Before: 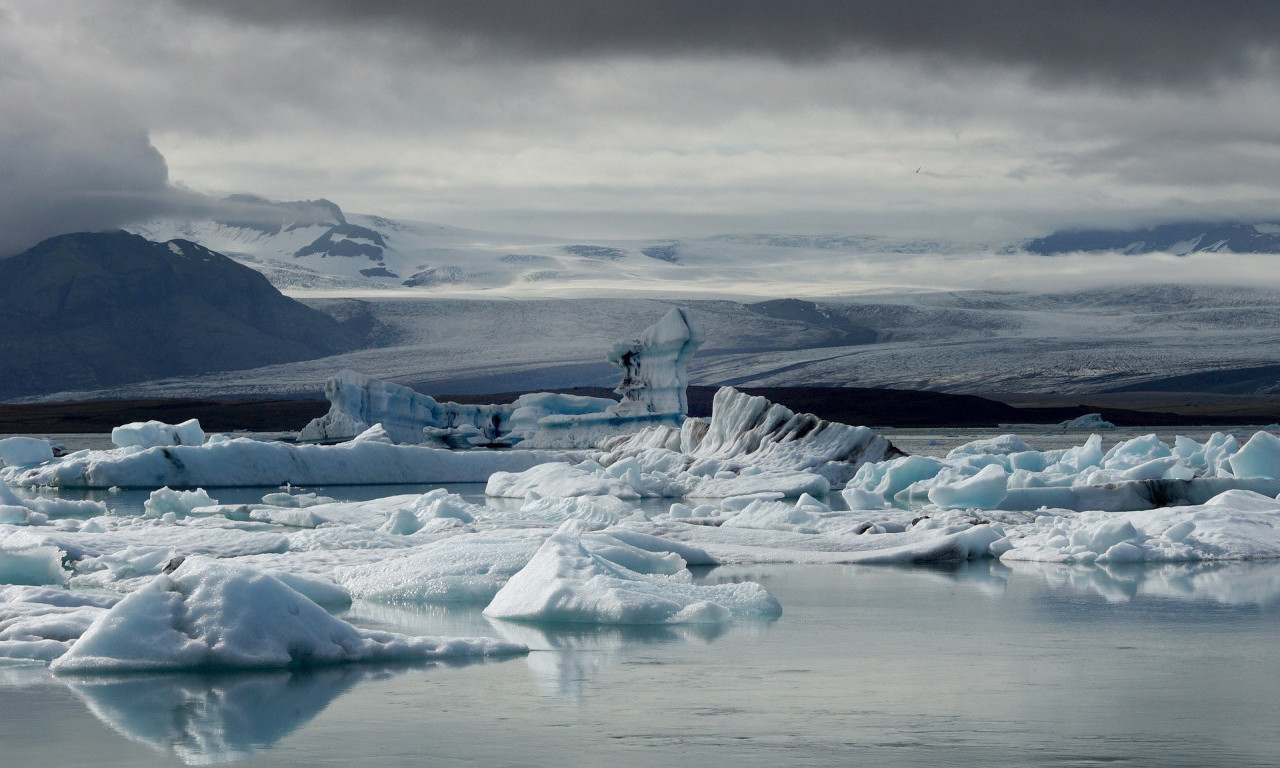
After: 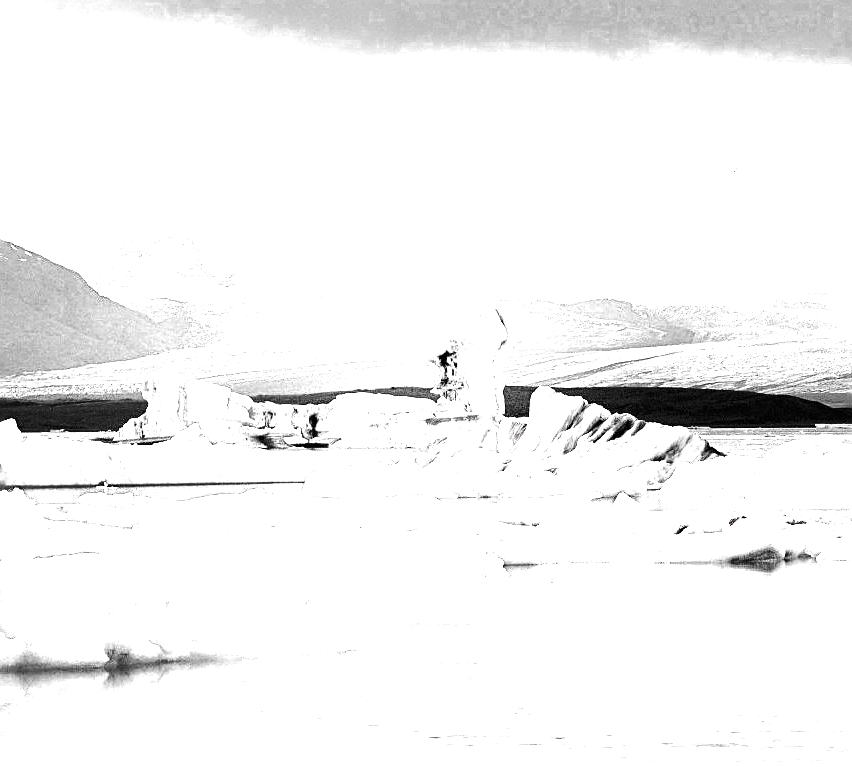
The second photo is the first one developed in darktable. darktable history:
crop and rotate: left 14.327%, right 19.104%
color balance rgb: shadows lift › hue 87.69°, perceptual saturation grading › global saturation 17.708%, global vibrance 25.544%
sharpen: on, module defaults
exposure: exposure 2.229 EV, compensate exposure bias true, compensate highlight preservation false
color zones: curves: ch0 [(0, 0.352) (0.143, 0.407) (0.286, 0.386) (0.429, 0.431) (0.571, 0.829) (0.714, 0.853) (0.857, 0.833) (1, 0.352)]; ch1 [(0, 0.604) (0.072, 0.726) (0.096, 0.608) (0.205, 0.007) (0.571, -0.006) (0.839, -0.013) (0.857, -0.012) (1, 0.604)]
base curve: curves: ch0 [(0, 0) (0.073, 0.04) (0.157, 0.139) (0.492, 0.492) (0.758, 0.758) (1, 1)], preserve colors none
